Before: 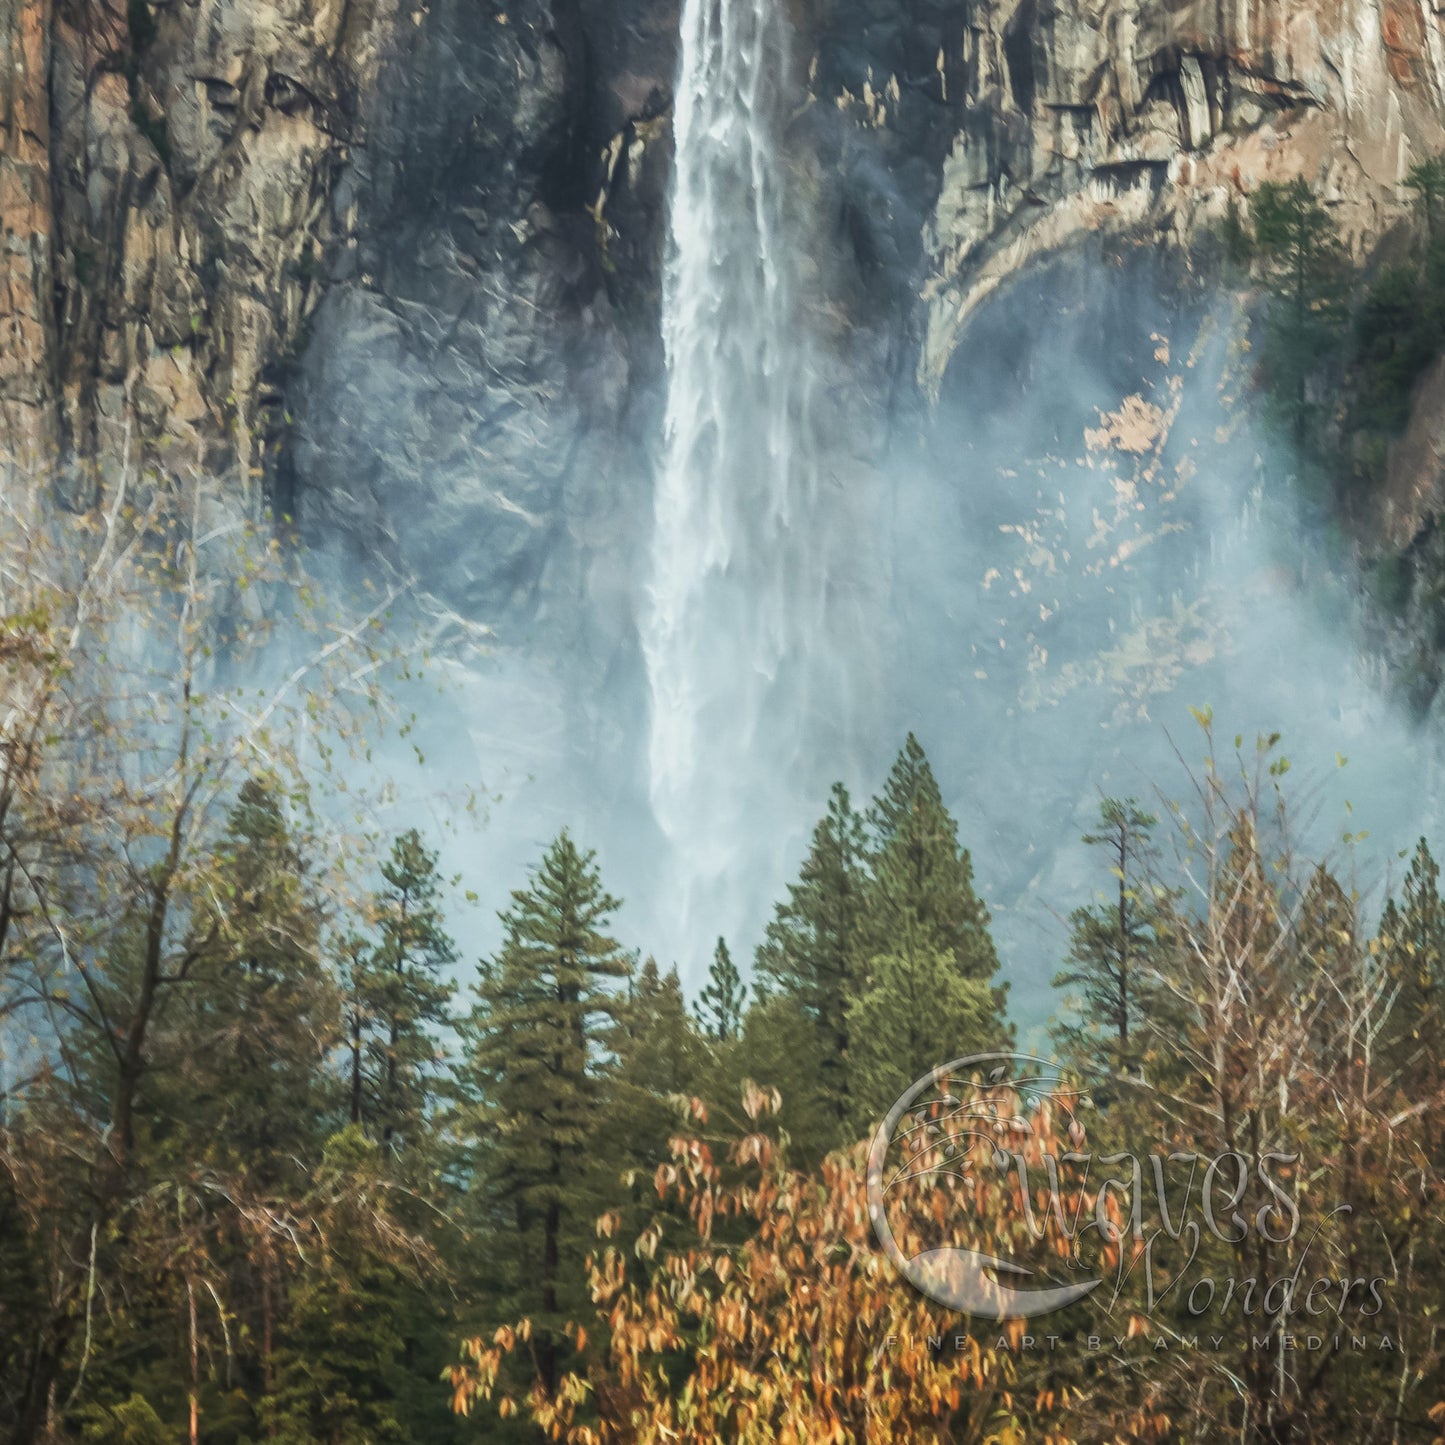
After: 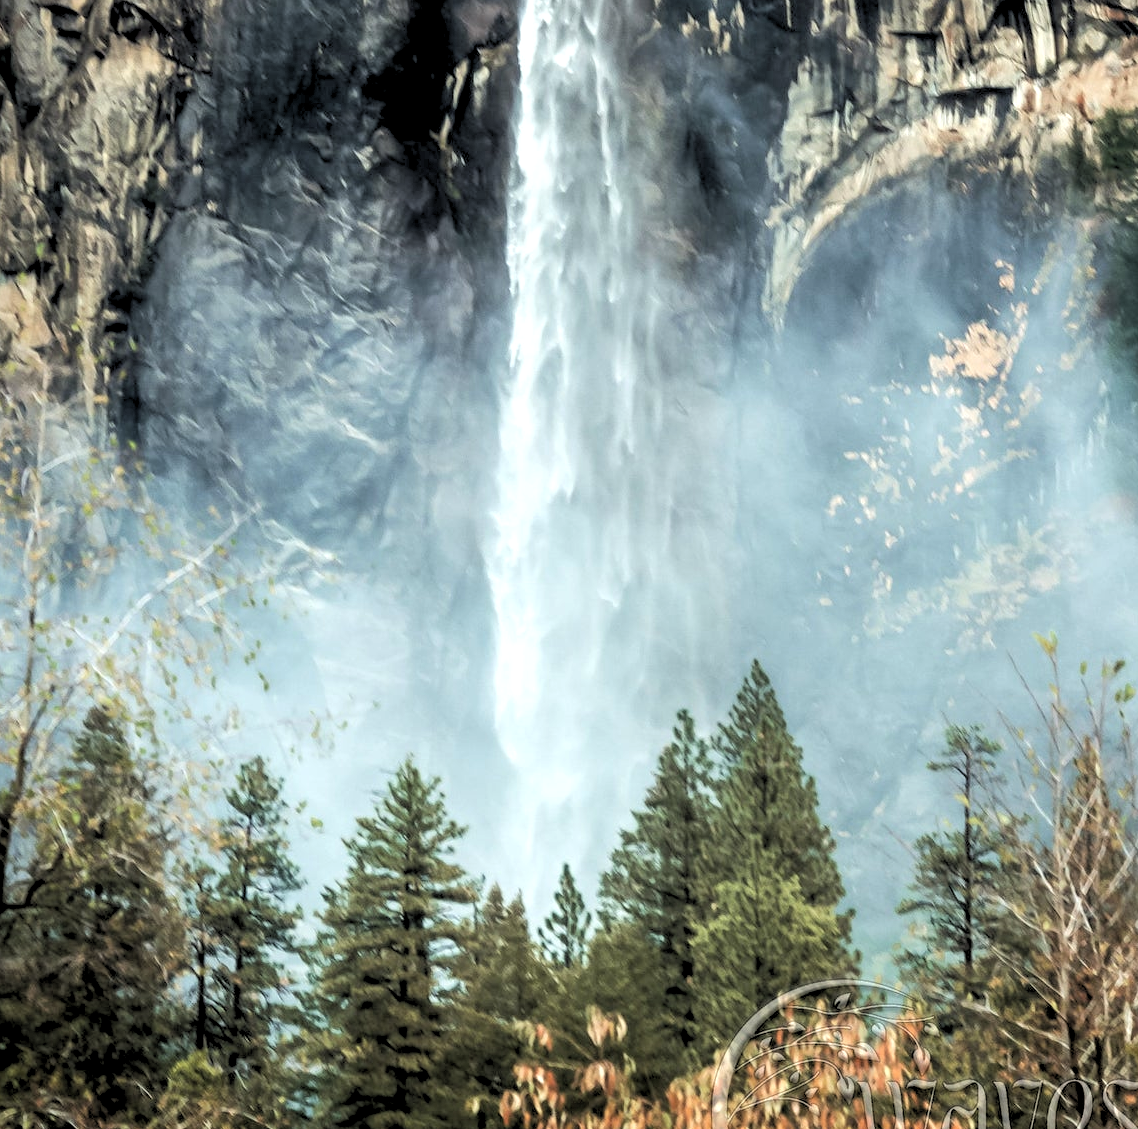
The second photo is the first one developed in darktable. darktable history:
tone equalizer: -8 EV -0.417 EV, -7 EV -0.389 EV, -6 EV -0.333 EV, -5 EV -0.222 EV, -3 EV 0.222 EV, -2 EV 0.333 EV, -1 EV 0.389 EV, +0 EV 0.417 EV, edges refinement/feathering 500, mask exposure compensation -1.57 EV, preserve details no
crop and rotate: left 10.77%, top 5.1%, right 10.41%, bottom 16.76%
rgb levels: levels [[0.029, 0.461, 0.922], [0, 0.5, 1], [0, 0.5, 1]]
